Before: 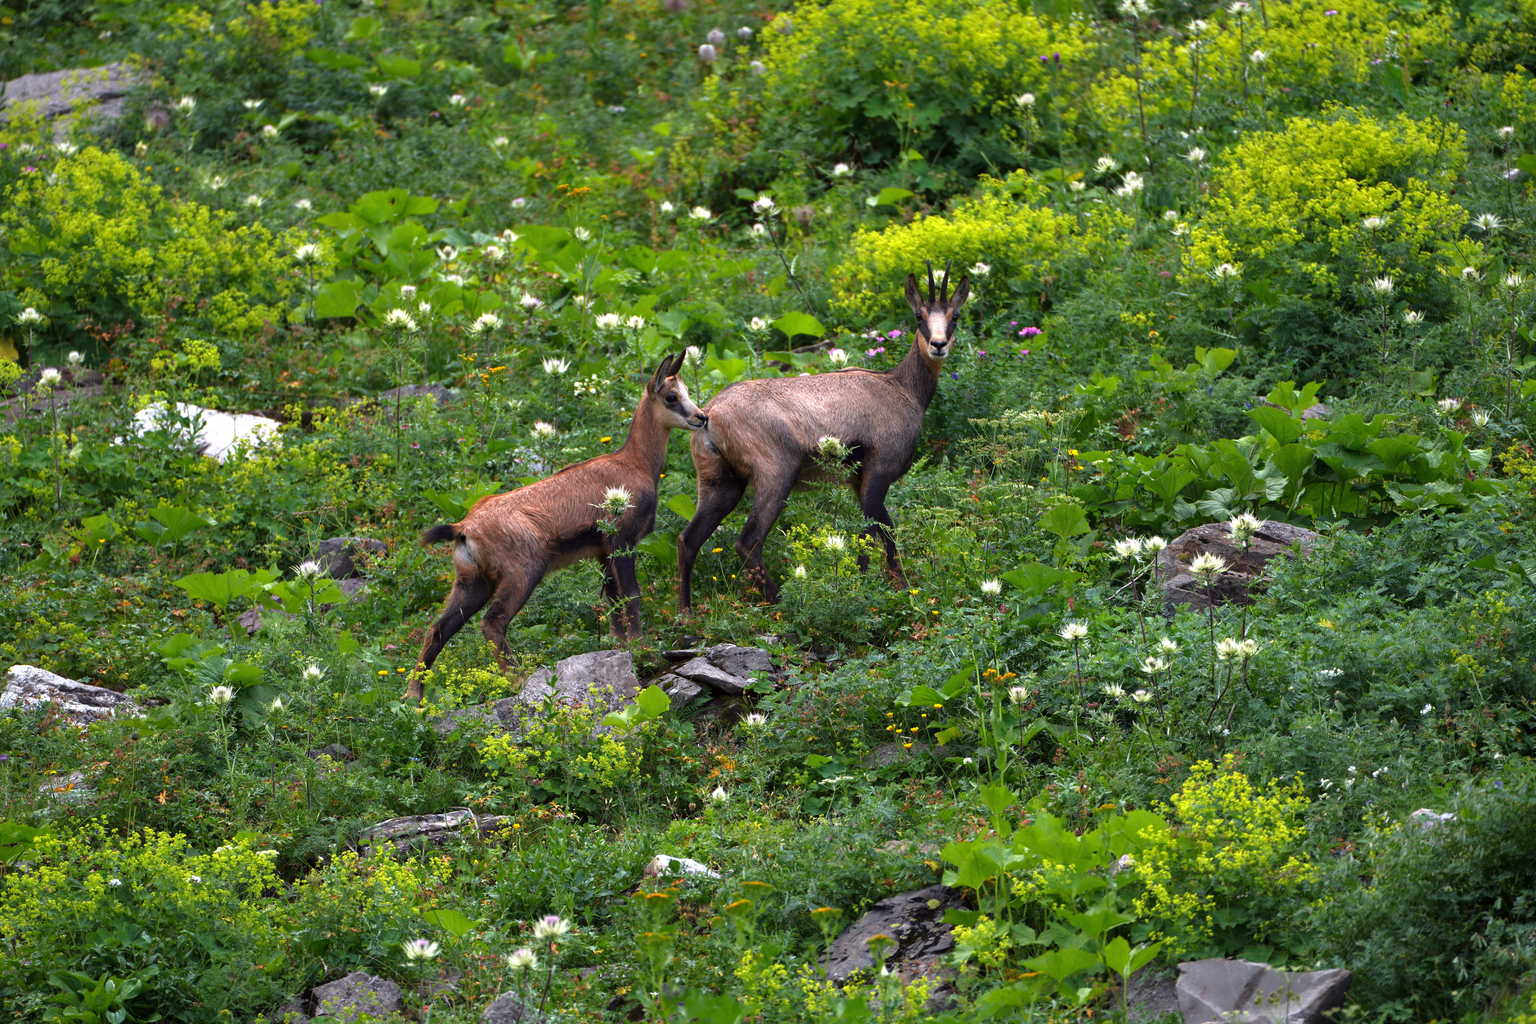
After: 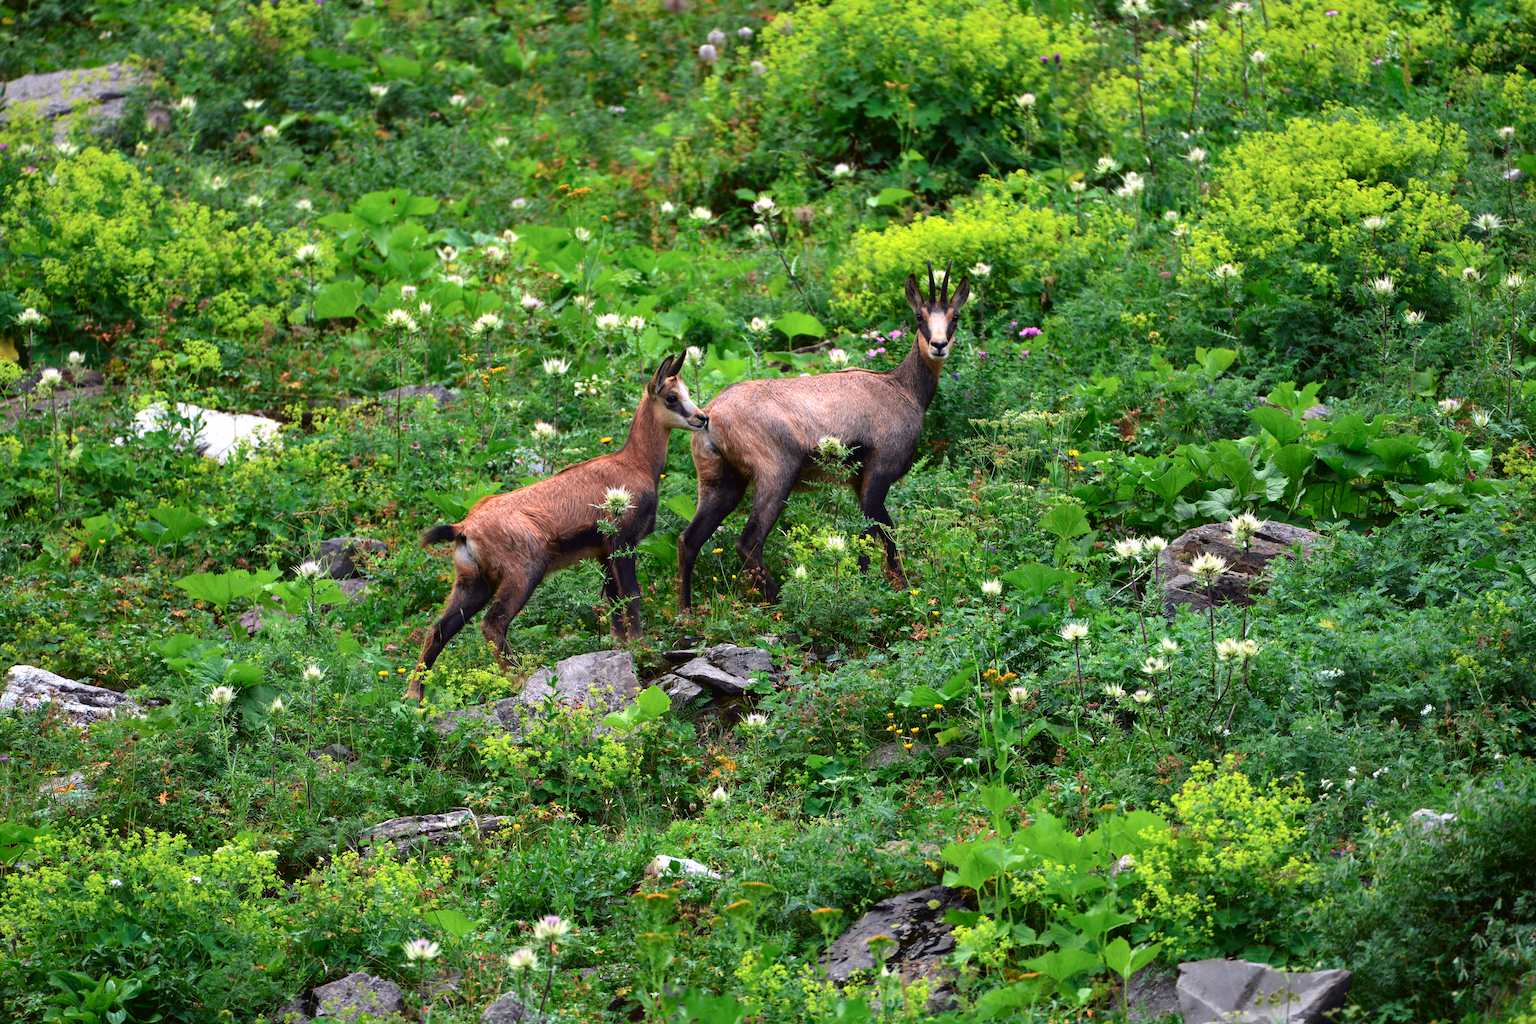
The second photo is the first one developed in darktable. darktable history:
tone curve: curves: ch0 [(0, 0.018) (0.061, 0.041) (0.205, 0.191) (0.289, 0.292) (0.39, 0.424) (0.493, 0.551) (0.666, 0.743) (0.795, 0.841) (1, 0.998)]; ch1 [(0, 0) (0.385, 0.343) (0.439, 0.415) (0.494, 0.498) (0.501, 0.501) (0.51, 0.509) (0.548, 0.563) (0.586, 0.61) (0.684, 0.658) (0.783, 0.804) (1, 1)]; ch2 [(0, 0) (0.304, 0.31) (0.403, 0.399) (0.441, 0.428) (0.47, 0.469) (0.498, 0.496) (0.524, 0.538) (0.566, 0.579) (0.648, 0.665) (0.697, 0.699) (1, 1)], color space Lab, independent channels, preserve colors none
